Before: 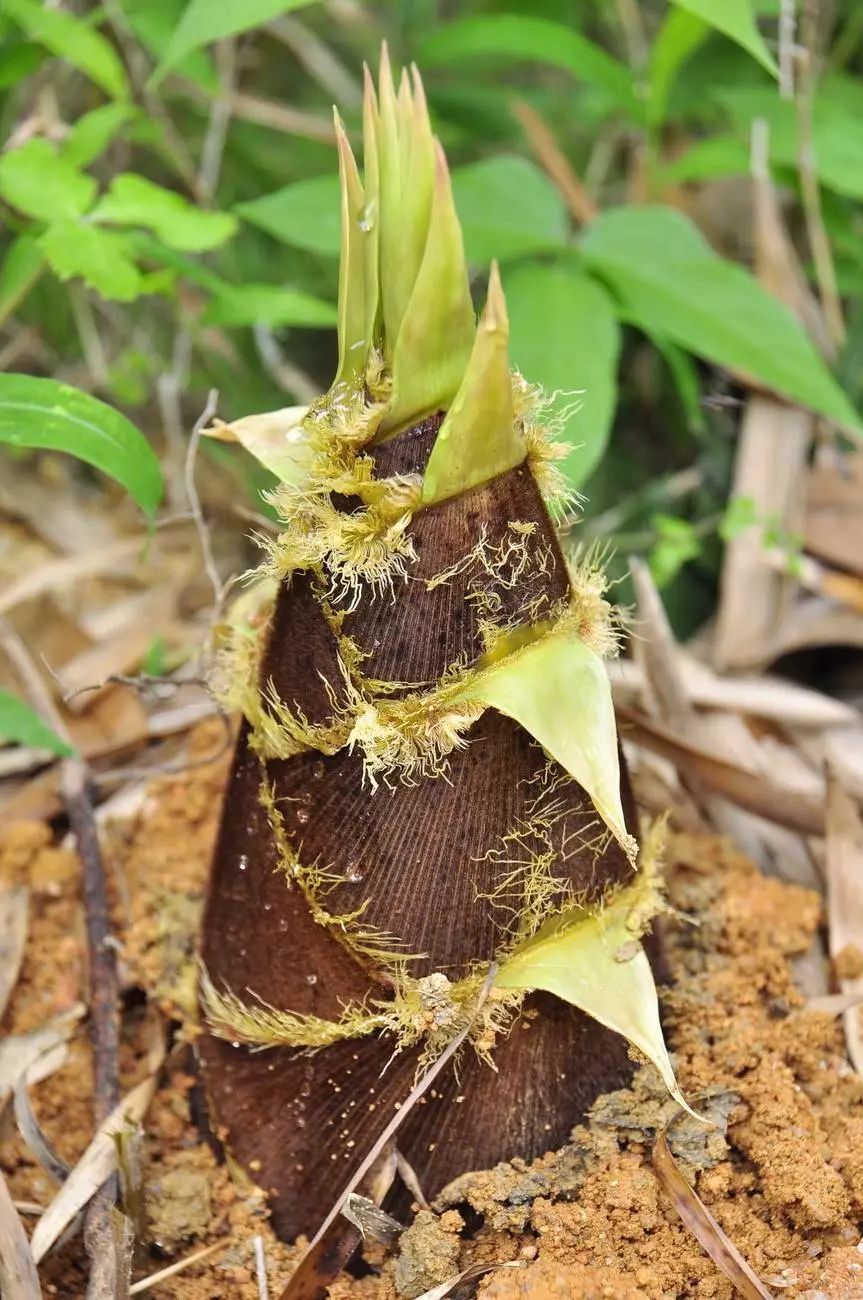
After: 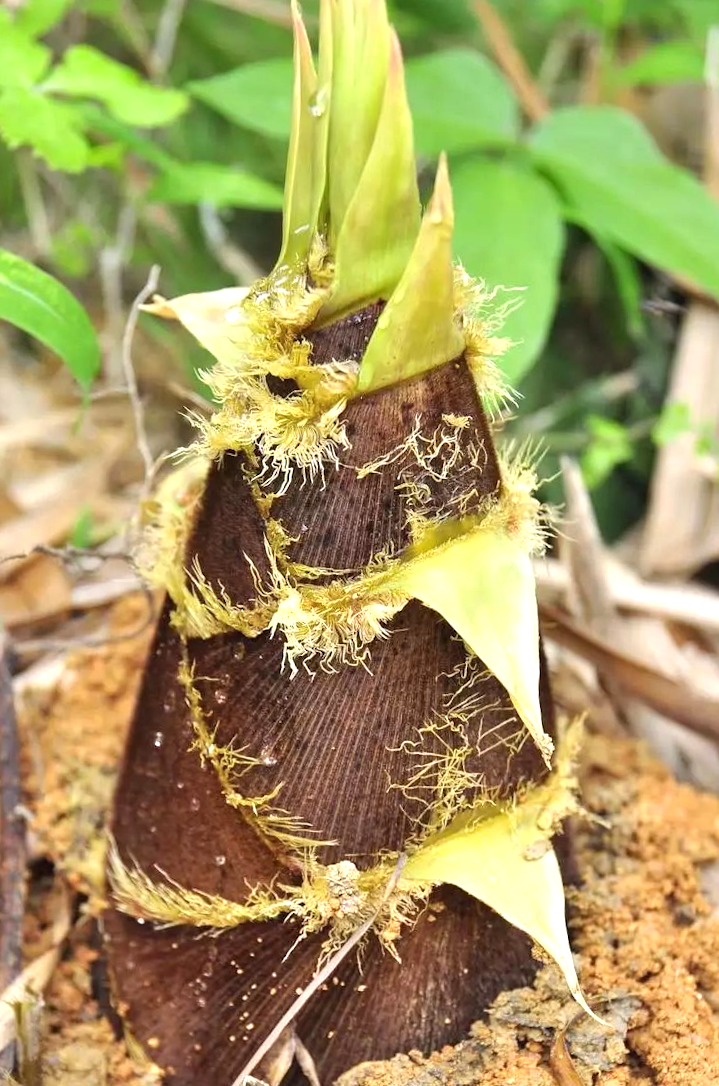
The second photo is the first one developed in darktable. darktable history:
crop and rotate: angle -3.24°, left 5.057%, top 5.178%, right 4.663%, bottom 4.272%
exposure: black level correction 0, exposure 0.5 EV, compensate highlight preservation false
